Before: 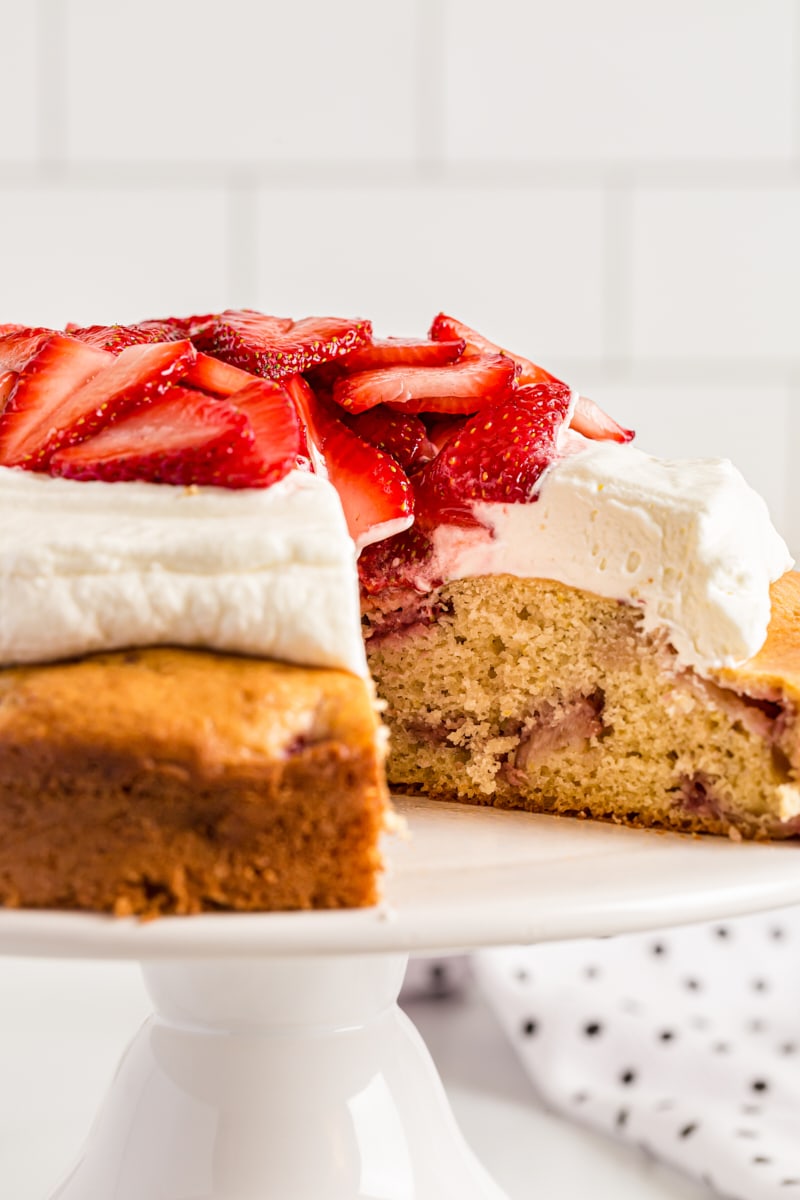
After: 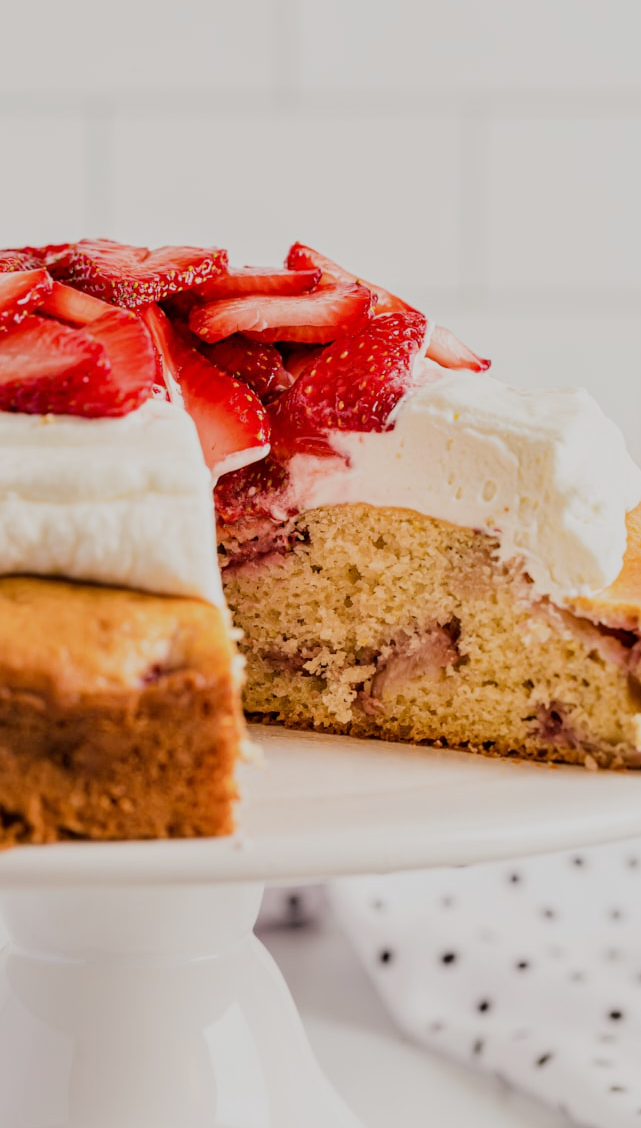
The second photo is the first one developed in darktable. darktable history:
crop and rotate: left 18.023%, top 5.997%, right 1.81%
filmic rgb: black relative exposure -7.65 EV, white relative exposure 4.56 EV, hardness 3.61
